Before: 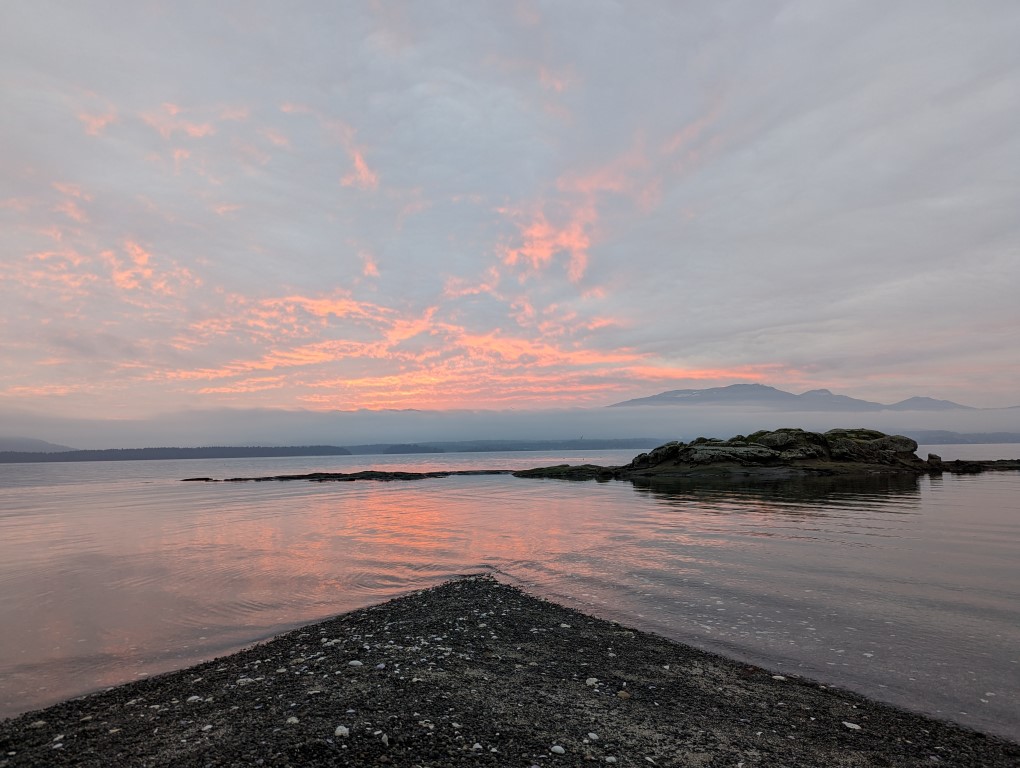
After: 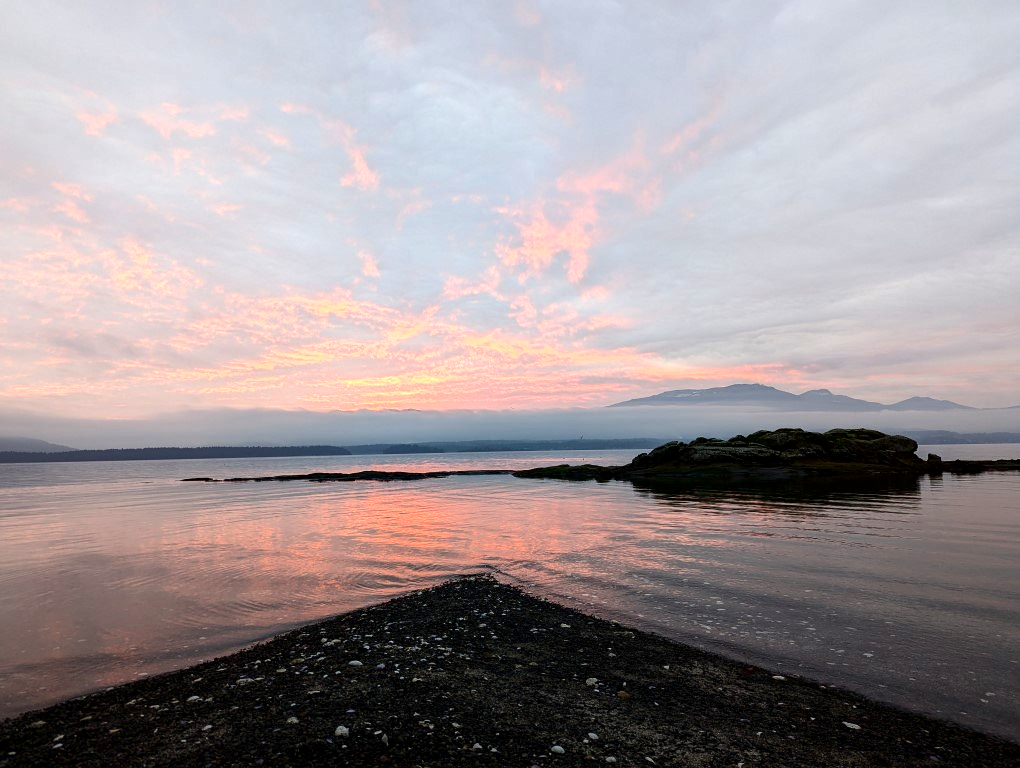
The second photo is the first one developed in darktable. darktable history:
tone equalizer: -8 EV -0.723 EV, -7 EV -0.726 EV, -6 EV -0.571 EV, -5 EV -0.364 EV, -3 EV 0.395 EV, -2 EV 0.6 EV, -1 EV 0.686 EV, +0 EV 0.72 EV, mask exposure compensation -0.494 EV
contrast brightness saturation: contrast 0.127, brightness -0.239, saturation 0.136
